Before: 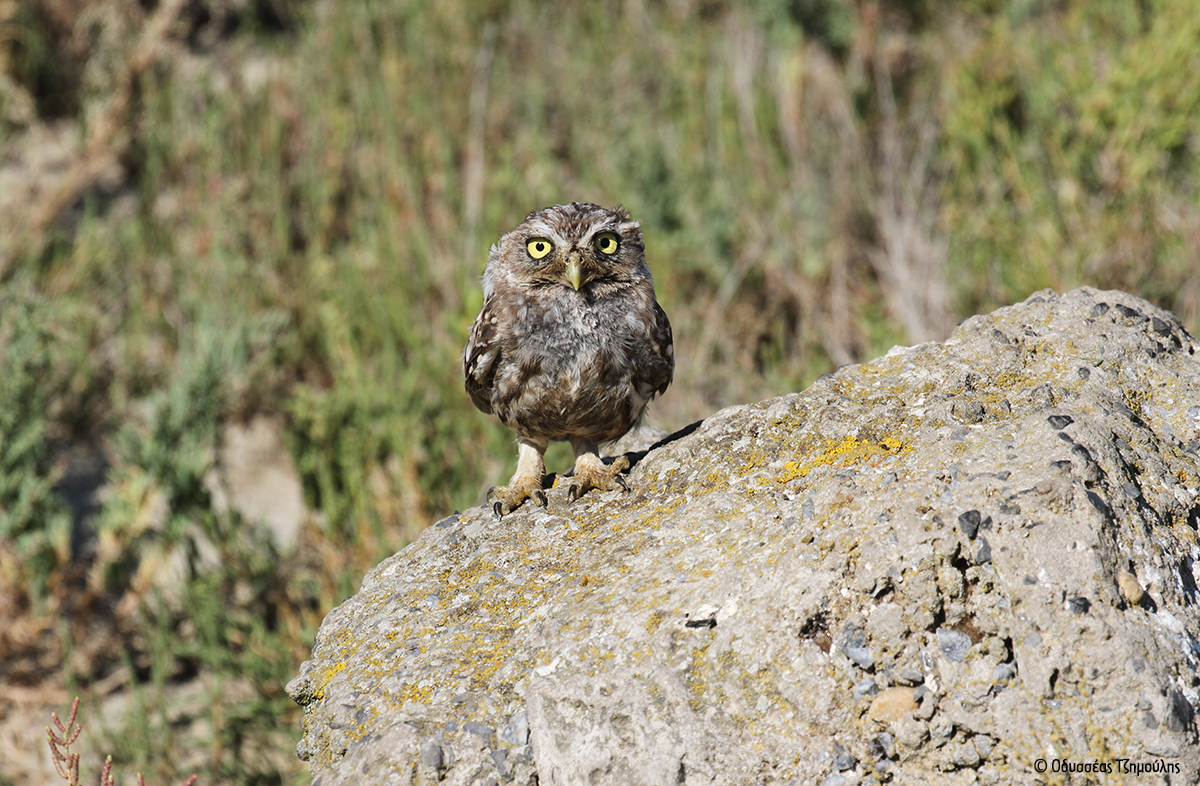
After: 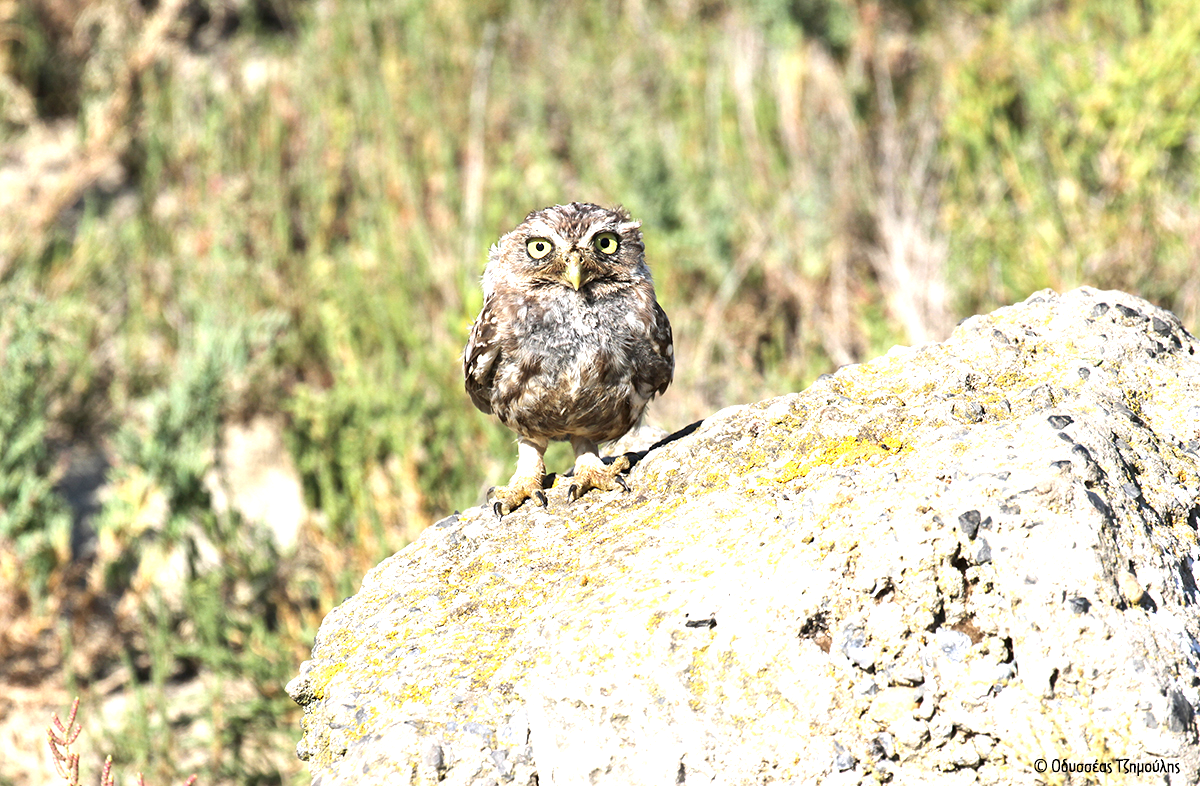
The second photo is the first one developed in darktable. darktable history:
exposure: black level correction 0.001, exposure 1.3 EV, compensate highlight preservation false
white balance: emerald 1
